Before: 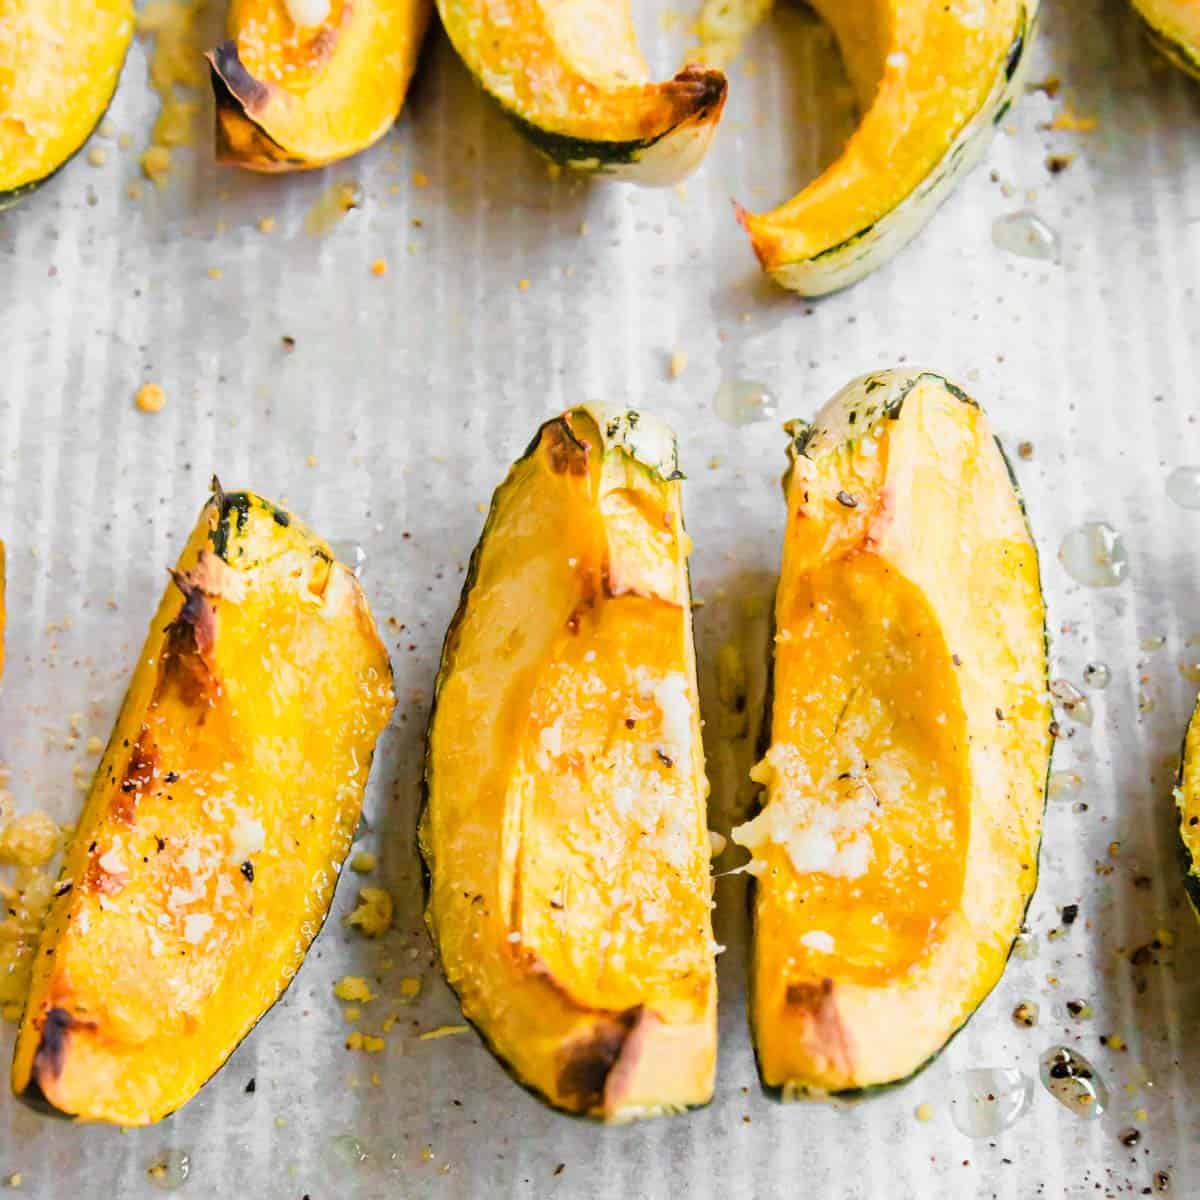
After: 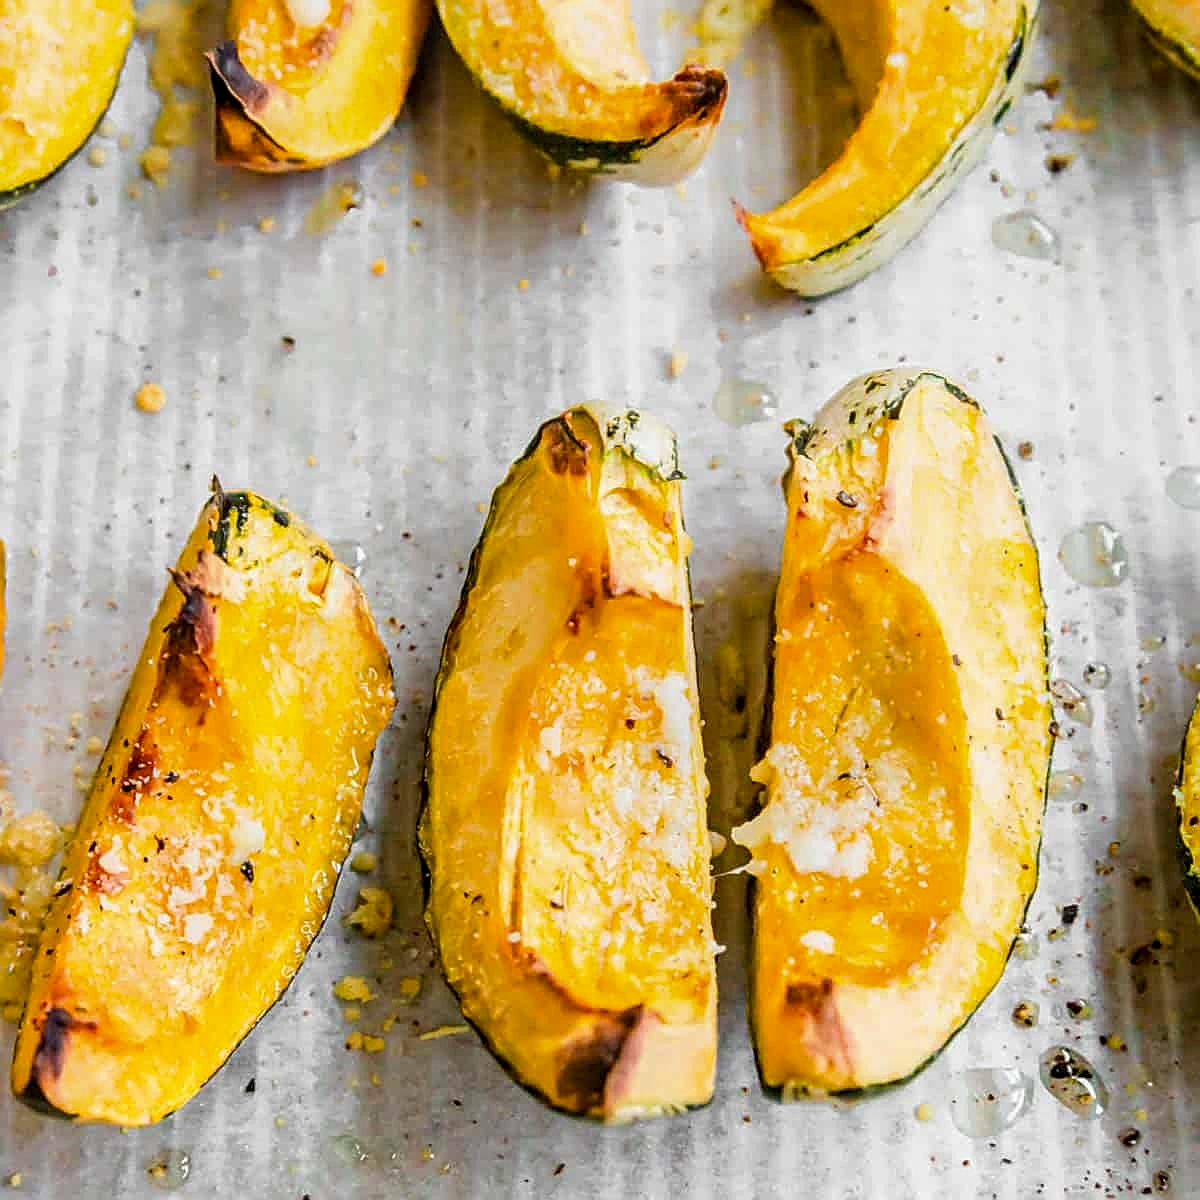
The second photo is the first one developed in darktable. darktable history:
contrast equalizer: octaves 7, y [[0.5 ×4, 0.483, 0.43], [0.5 ×6], [0.5 ×6], [0 ×6], [0 ×6]], mix 0.158
sharpen: amount 0.58
contrast brightness saturation: contrast -0.124
local contrast: detail 144%
